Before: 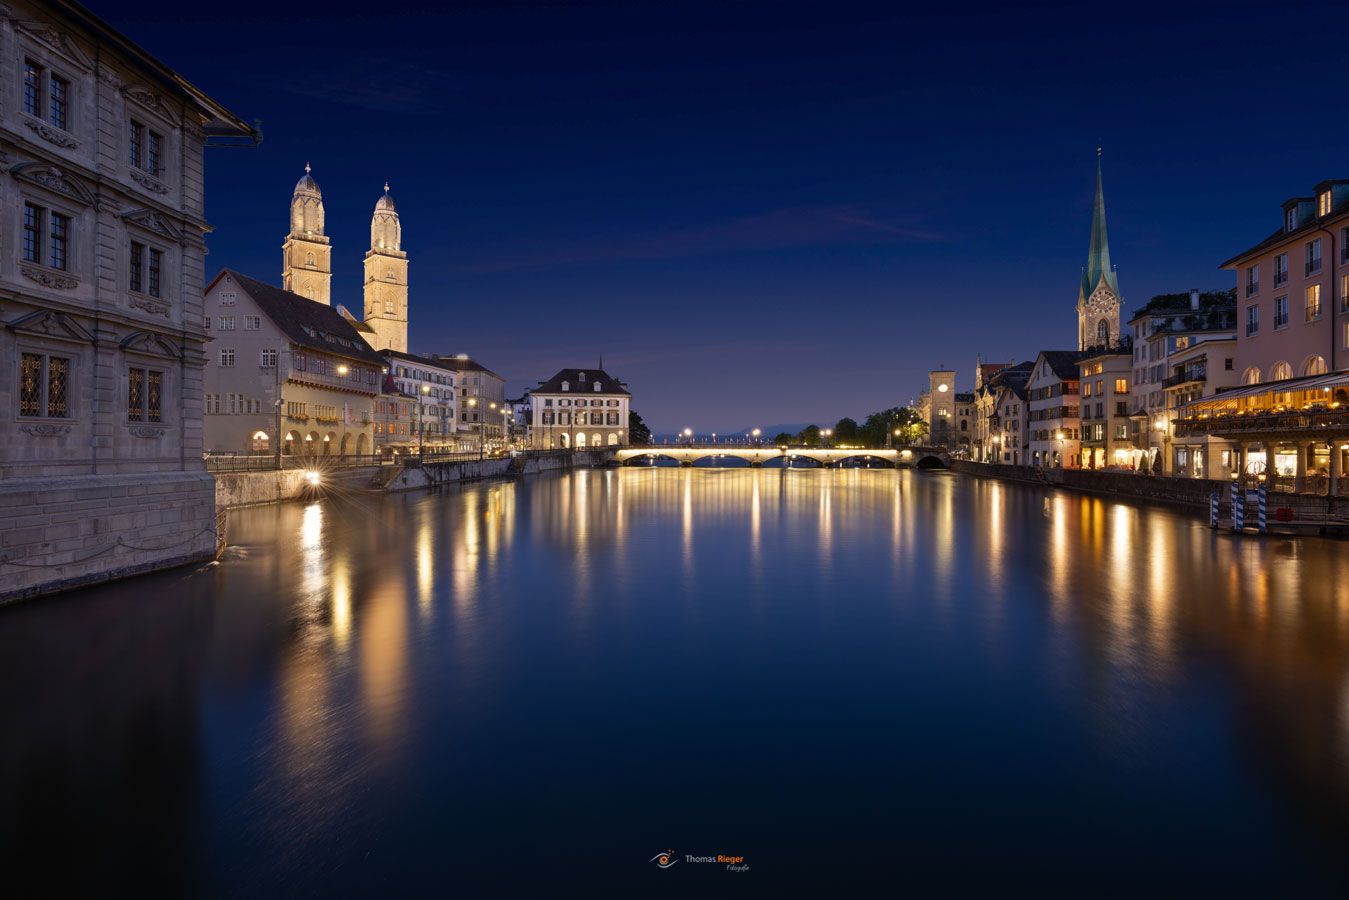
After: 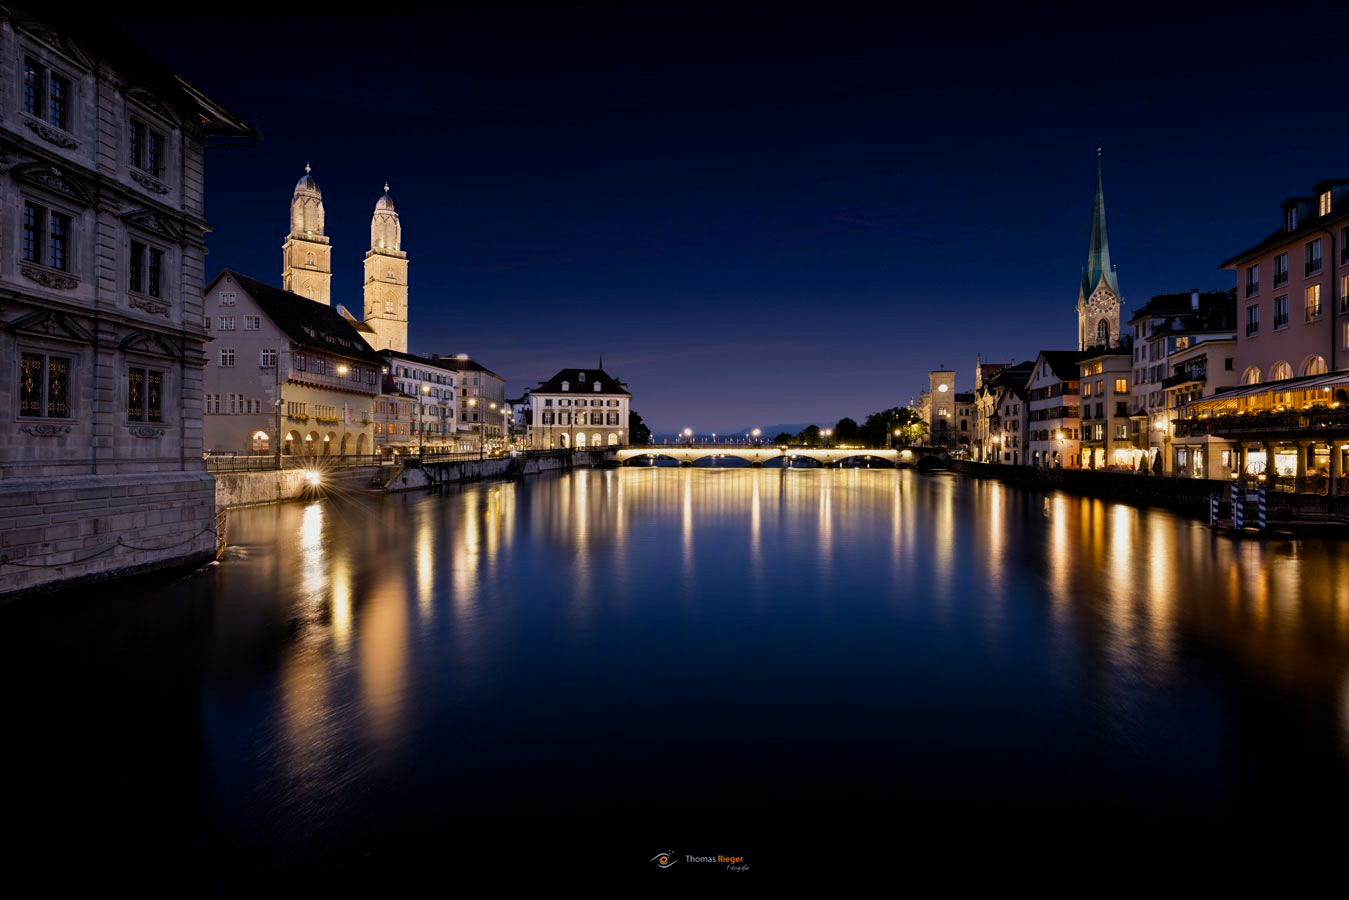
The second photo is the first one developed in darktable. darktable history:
color balance rgb: perceptual saturation grading › global saturation 20%, perceptual saturation grading › highlights -25%, perceptual saturation grading › shadows 25%
filmic rgb: black relative exposure -5 EV, white relative exposure 3.2 EV, hardness 3.42, contrast 1.2, highlights saturation mix -30%
